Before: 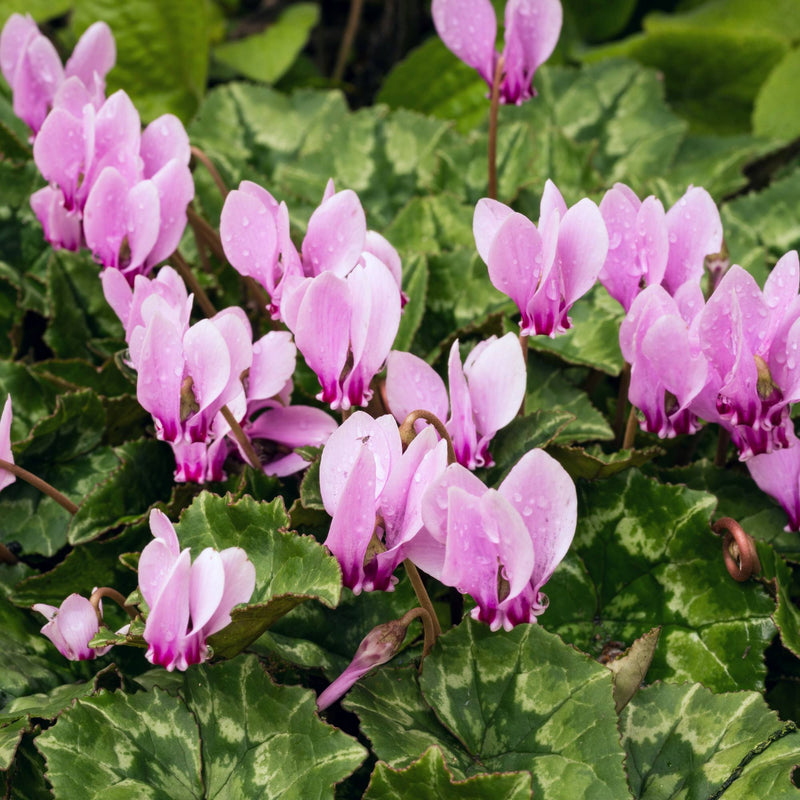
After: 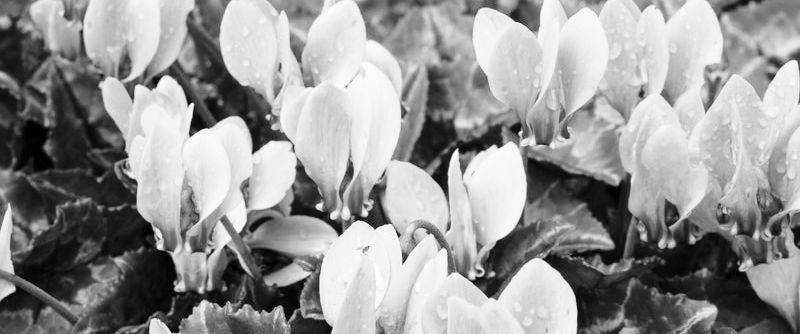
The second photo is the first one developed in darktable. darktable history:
crop and rotate: top 23.84%, bottom 34.294%
exposure: exposure -0.064 EV, compensate highlight preservation false
color balance rgb: perceptual saturation grading › global saturation 20%, global vibrance 20%
base curve: curves: ch0 [(0, 0) (0.028, 0.03) (0.121, 0.232) (0.46, 0.748) (0.859, 0.968) (1, 1)], preserve colors none
color zones: curves: ch1 [(0, -0.014) (0.143, -0.013) (0.286, -0.013) (0.429, -0.016) (0.571, -0.019) (0.714, -0.015) (0.857, 0.002) (1, -0.014)]
